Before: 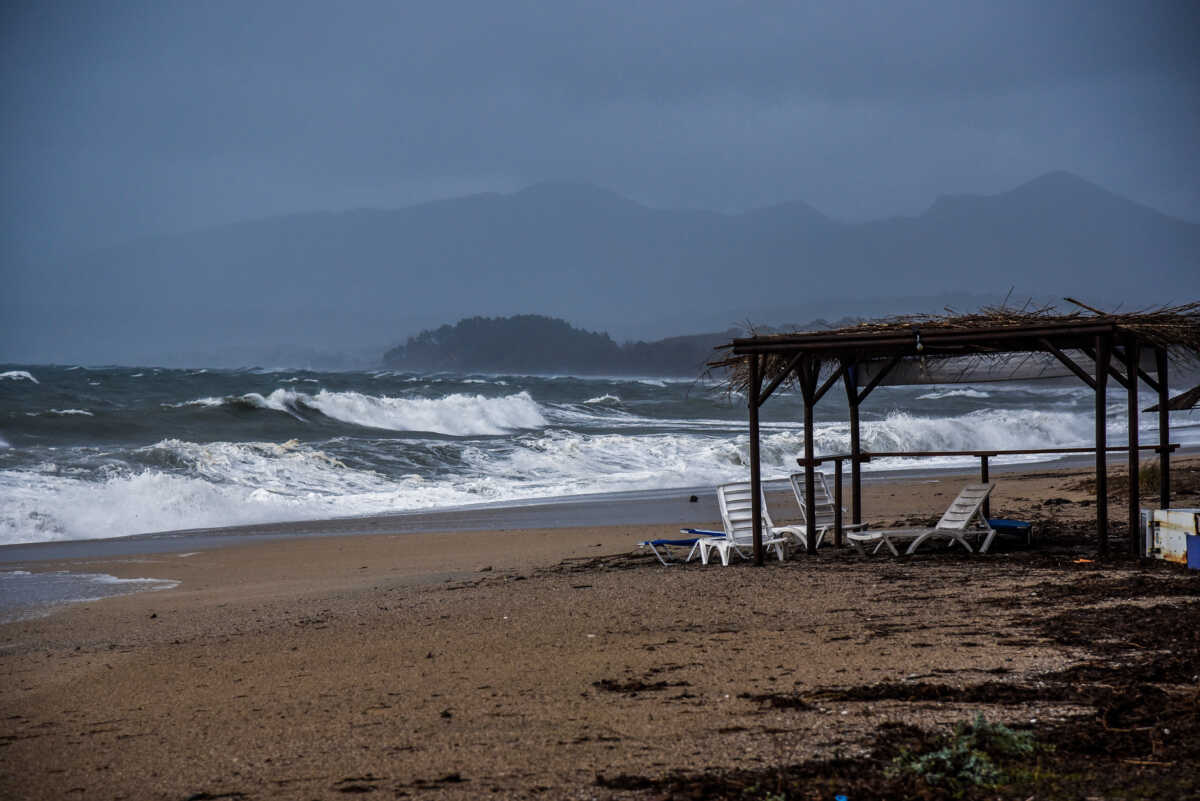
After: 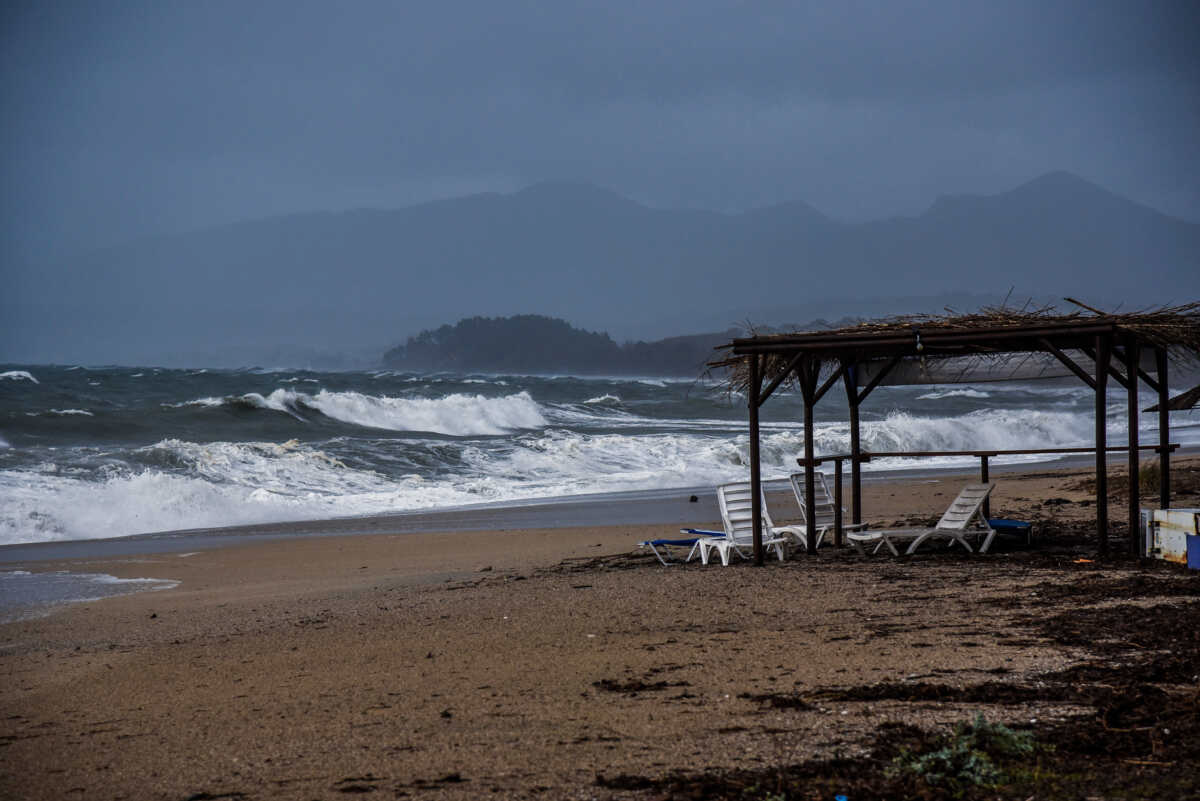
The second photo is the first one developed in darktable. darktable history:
exposure: exposure -0.154 EV, compensate highlight preservation false
